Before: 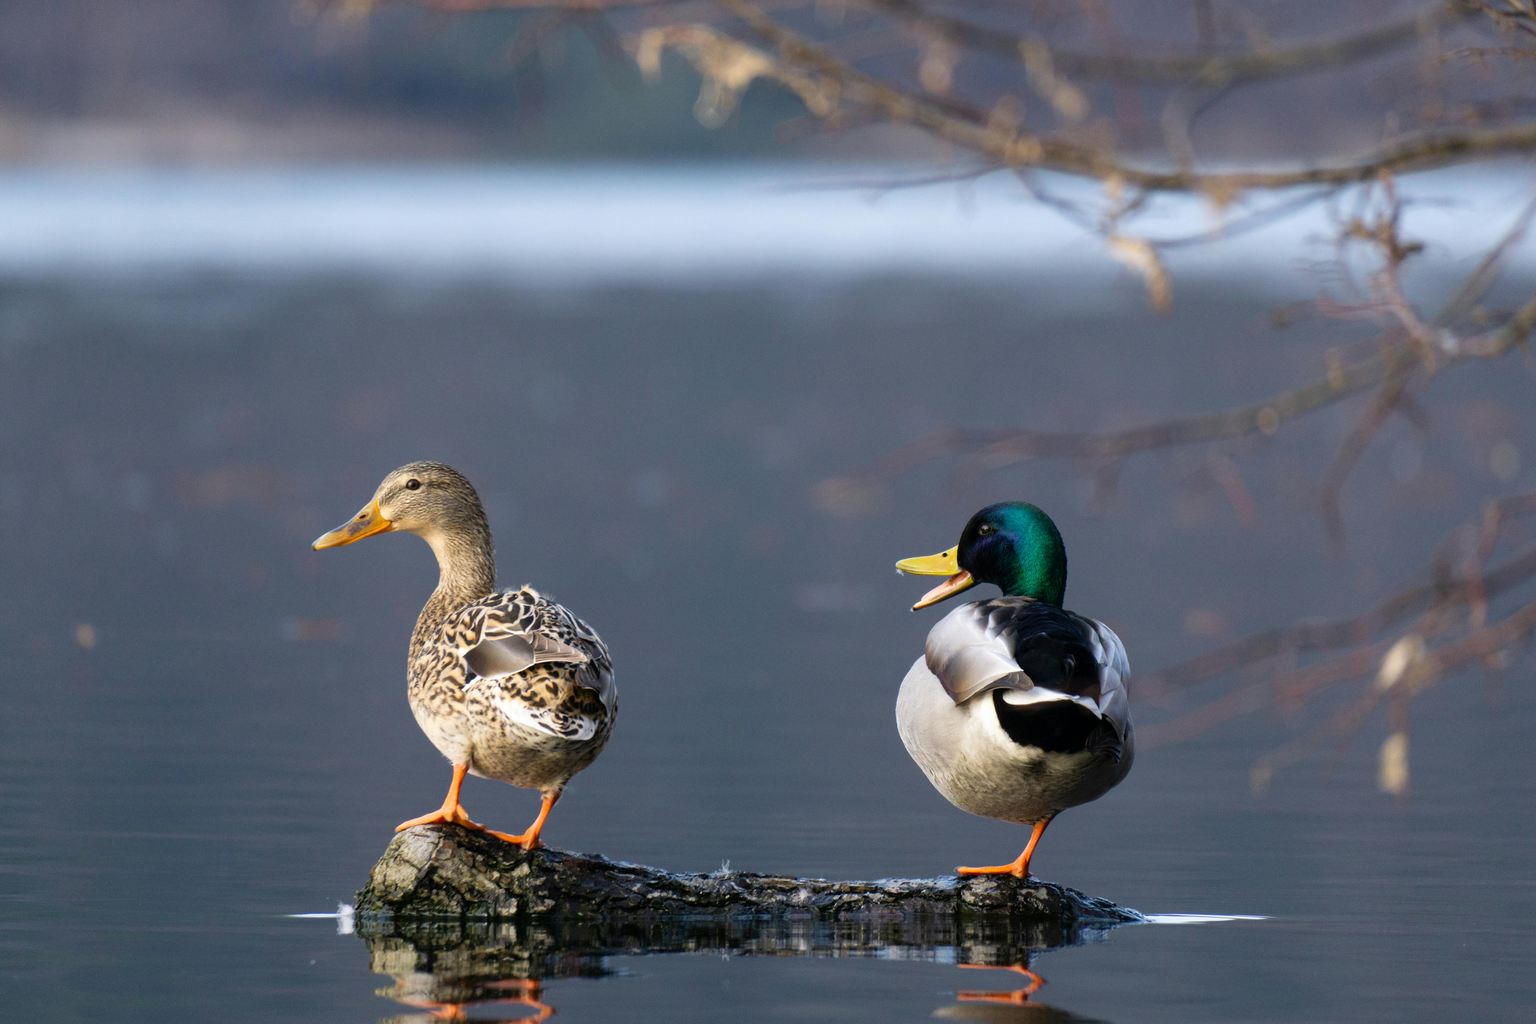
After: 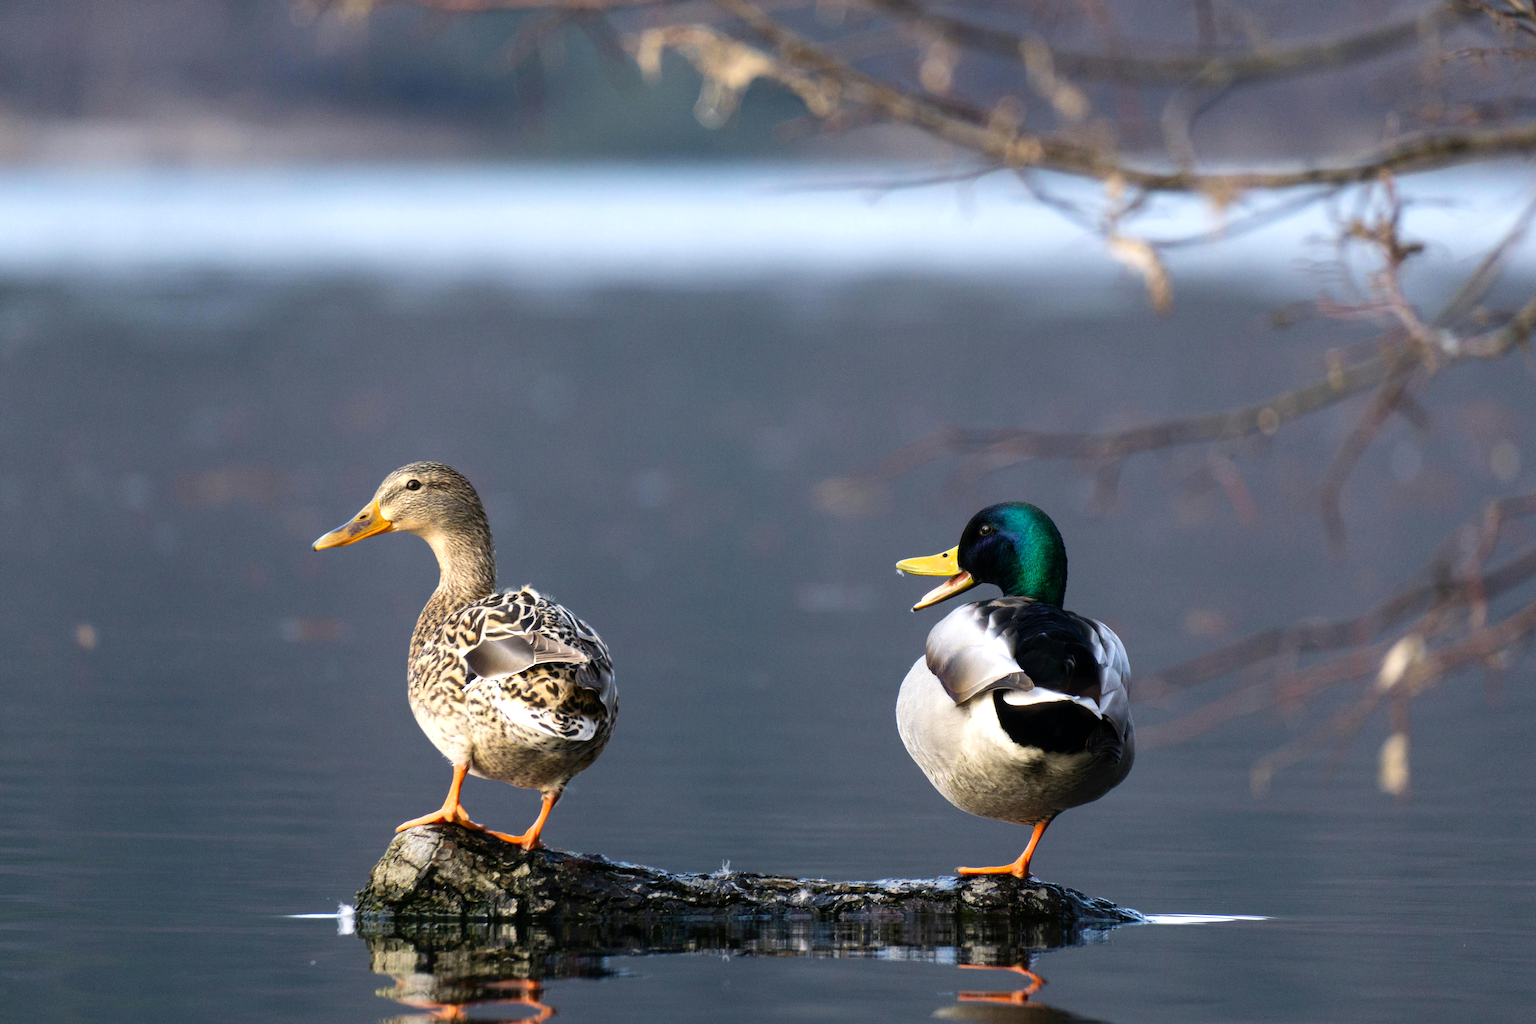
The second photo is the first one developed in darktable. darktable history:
tone equalizer: -8 EV -0.416 EV, -7 EV -0.361 EV, -6 EV -0.361 EV, -5 EV -0.233 EV, -3 EV 0.229 EV, -2 EV 0.342 EV, -1 EV 0.383 EV, +0 EV 0.42 EV, edges refinement/feathering 500, mask exposure compensation -1.57 EV, preserve details no
